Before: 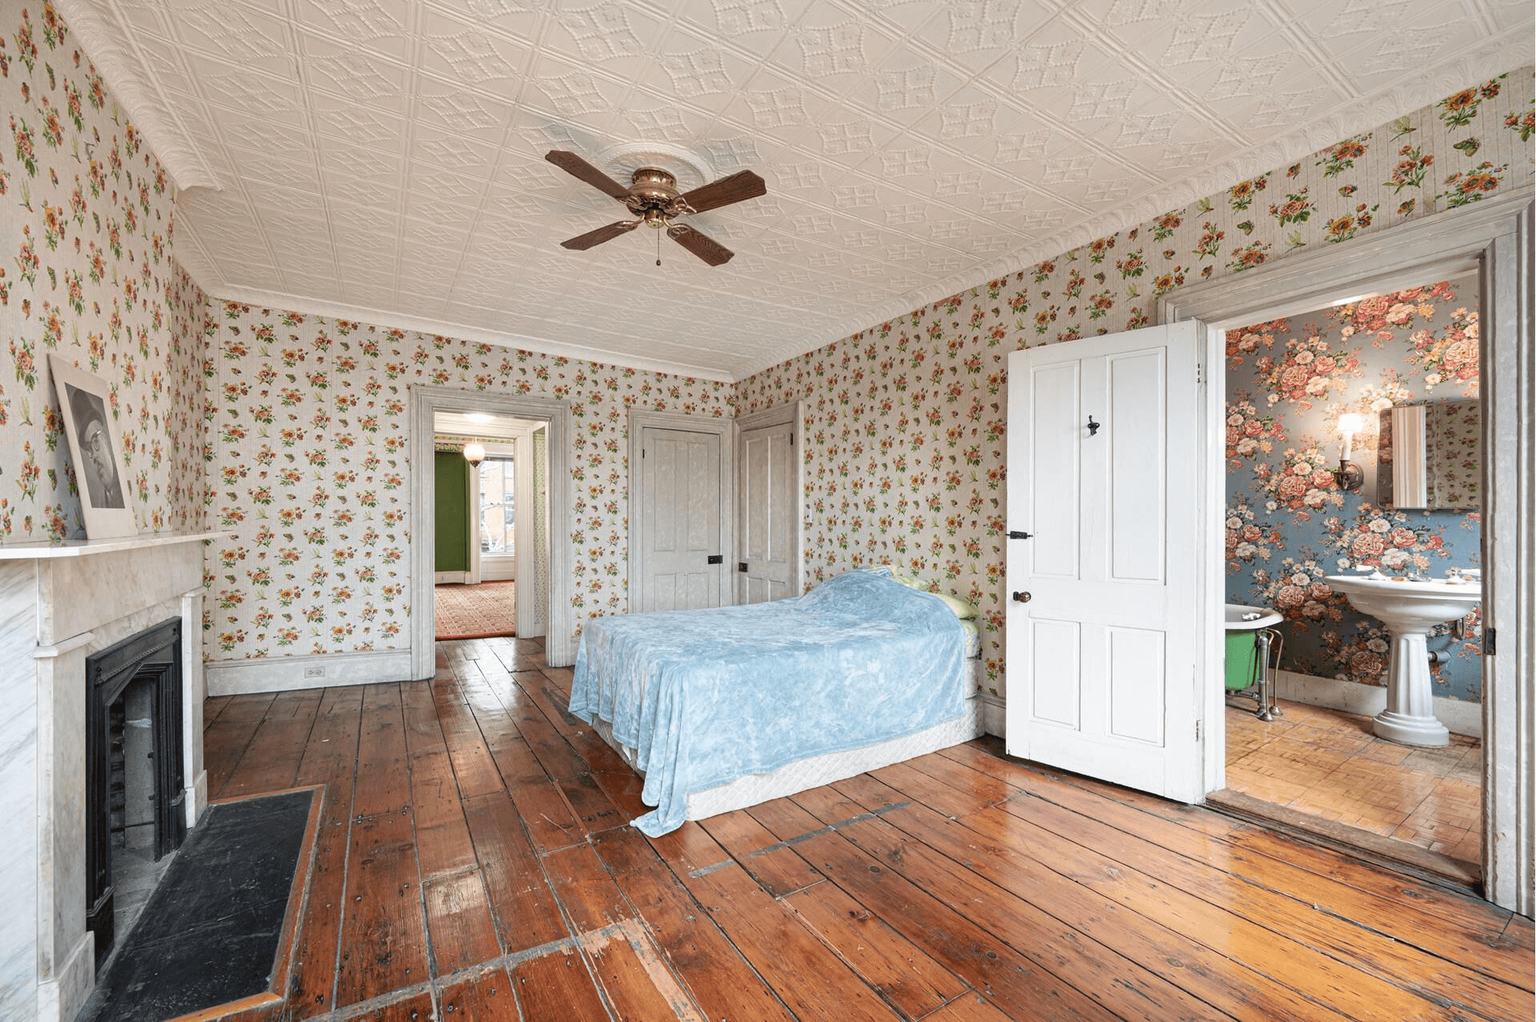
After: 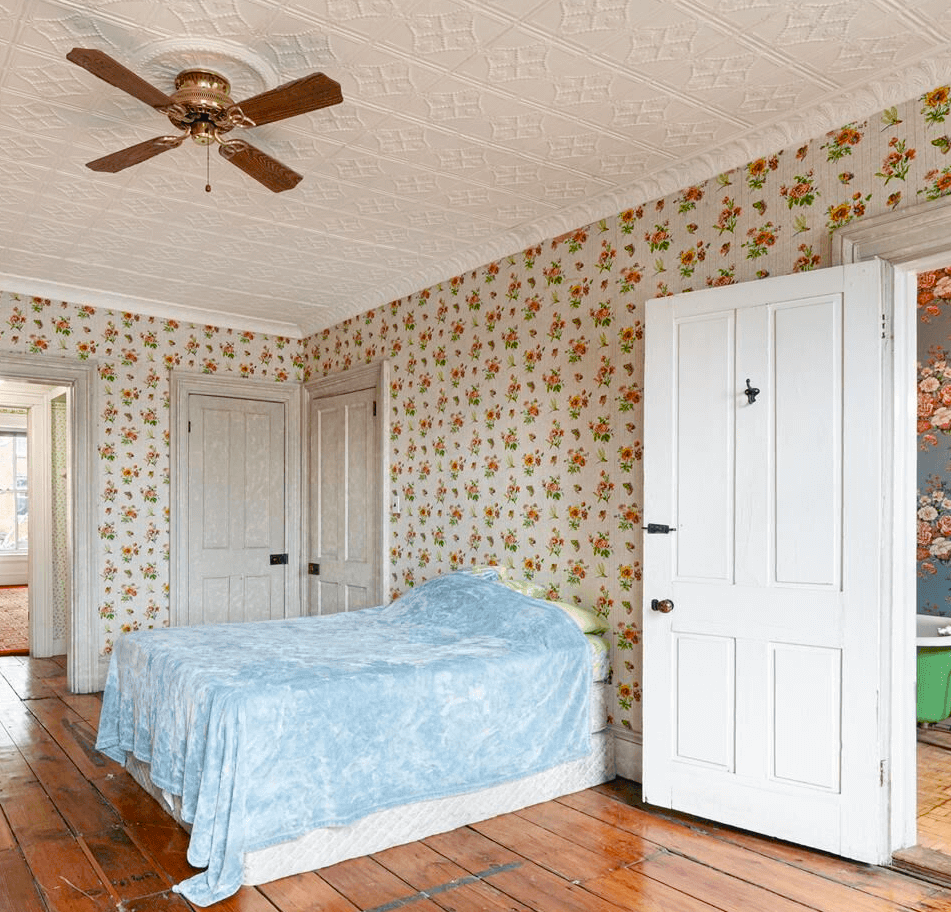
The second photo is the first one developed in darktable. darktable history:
color balance rgb: perceptual saturation grading › global saturation 20%, perceptual saturation grading › highlights -25%, perceptual saturation grading › shadows 50%
crop: left 32.075%, top 10.976%, right 18.355%, bottom 17.596%
levels: levels [0.018, 0.493, 1]
